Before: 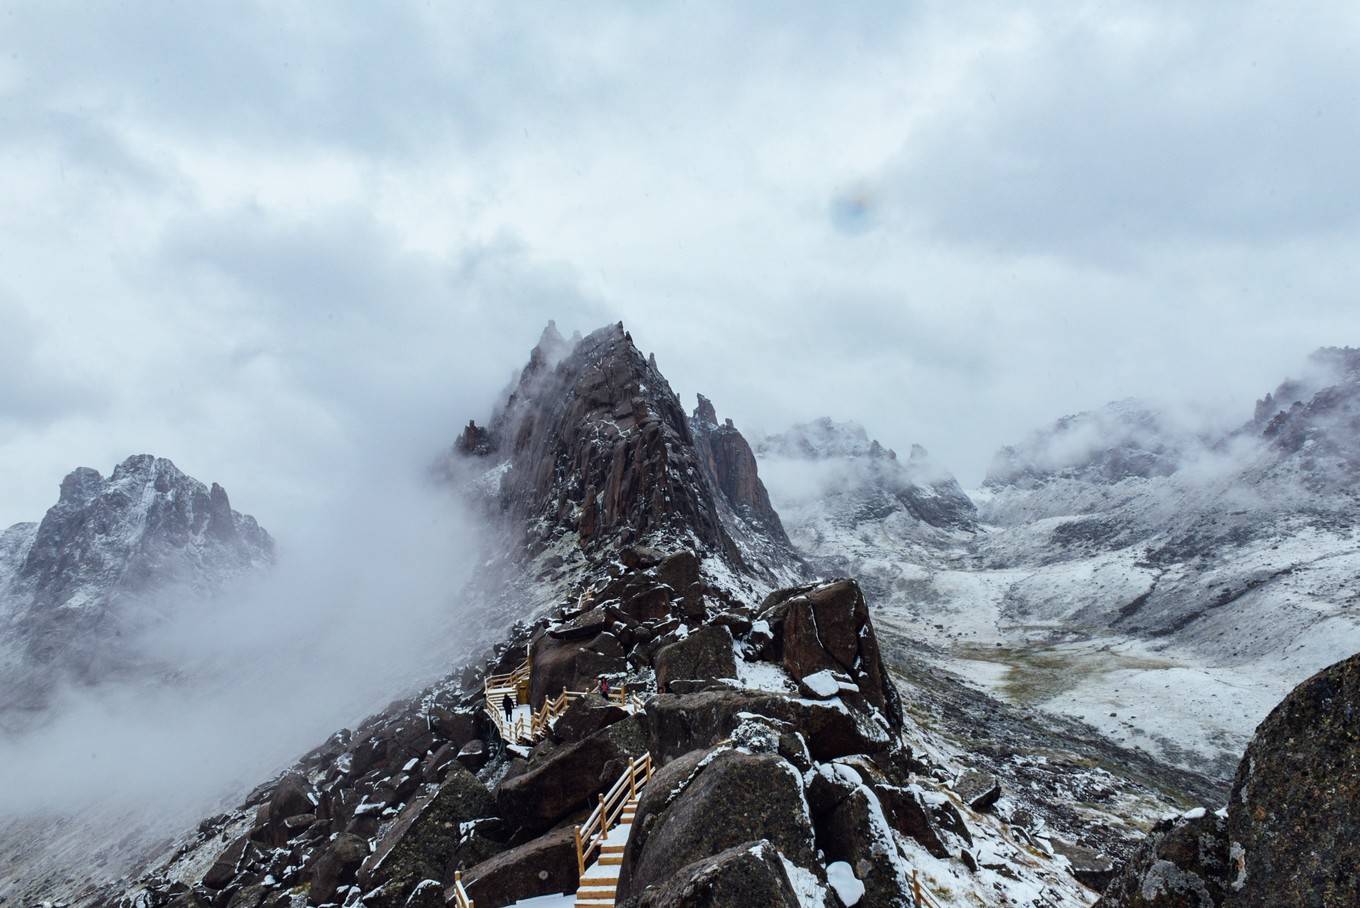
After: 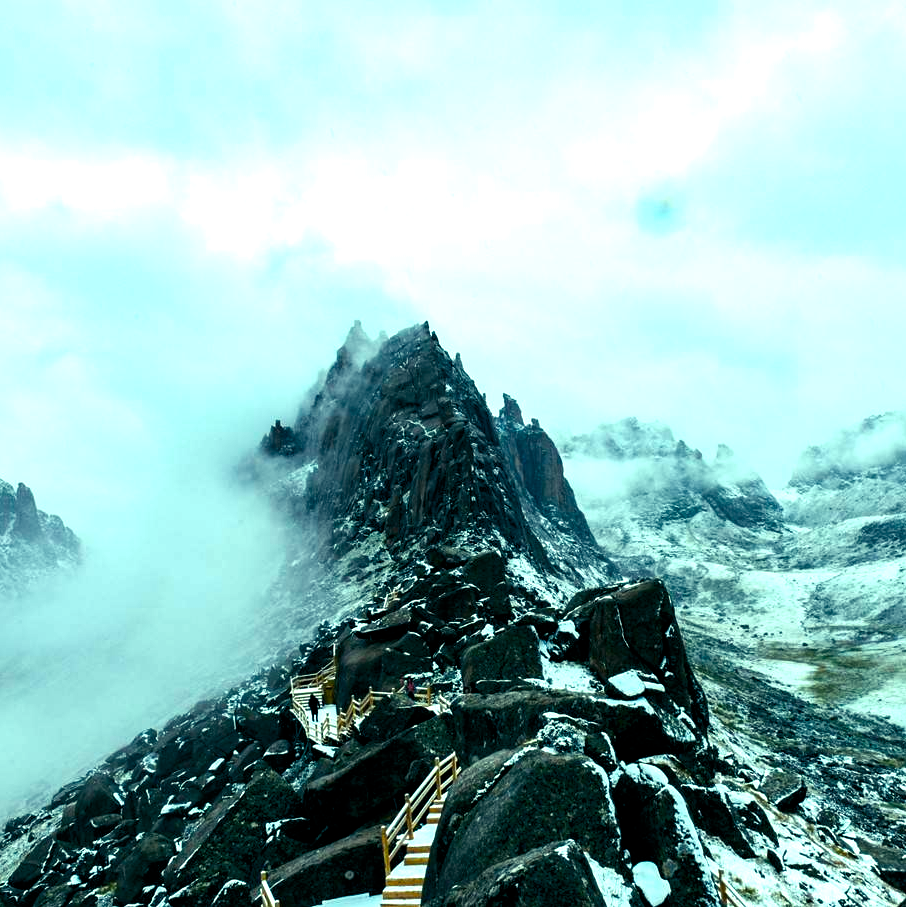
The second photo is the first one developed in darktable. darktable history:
crop and rotate: left 14.292%, right 19.041%
color balance rgb: shadows lift › luminance -7.7%, shadows lift › chroma 2.13%, shadows lift › hue 165.27°, power › luminance -7.77%, power › chroma 1.1%, power › hue 215.88°, highlights gain › luminance 15.15%, highlights gain › chroma 7%, highlights gain › hue 125.57°, global offset › luminance -0.33%, global offset › chroma 0.11%, global offset › hue 165.27°, perceptual saturation grading › global saturation 24.42%, perceptual saturation grading › highlights -24.42%, perceptual saturation grading › mid-tones 24.42%, perceptual saturation grading › shadows 40%, perceptual brilliance grading › global brilliance -5%, perceptual brilliance grading › highlights 24.42%, perceptual brilliance grading › mid-tones 7%, perceptual brilliance grading › shadows -5%
